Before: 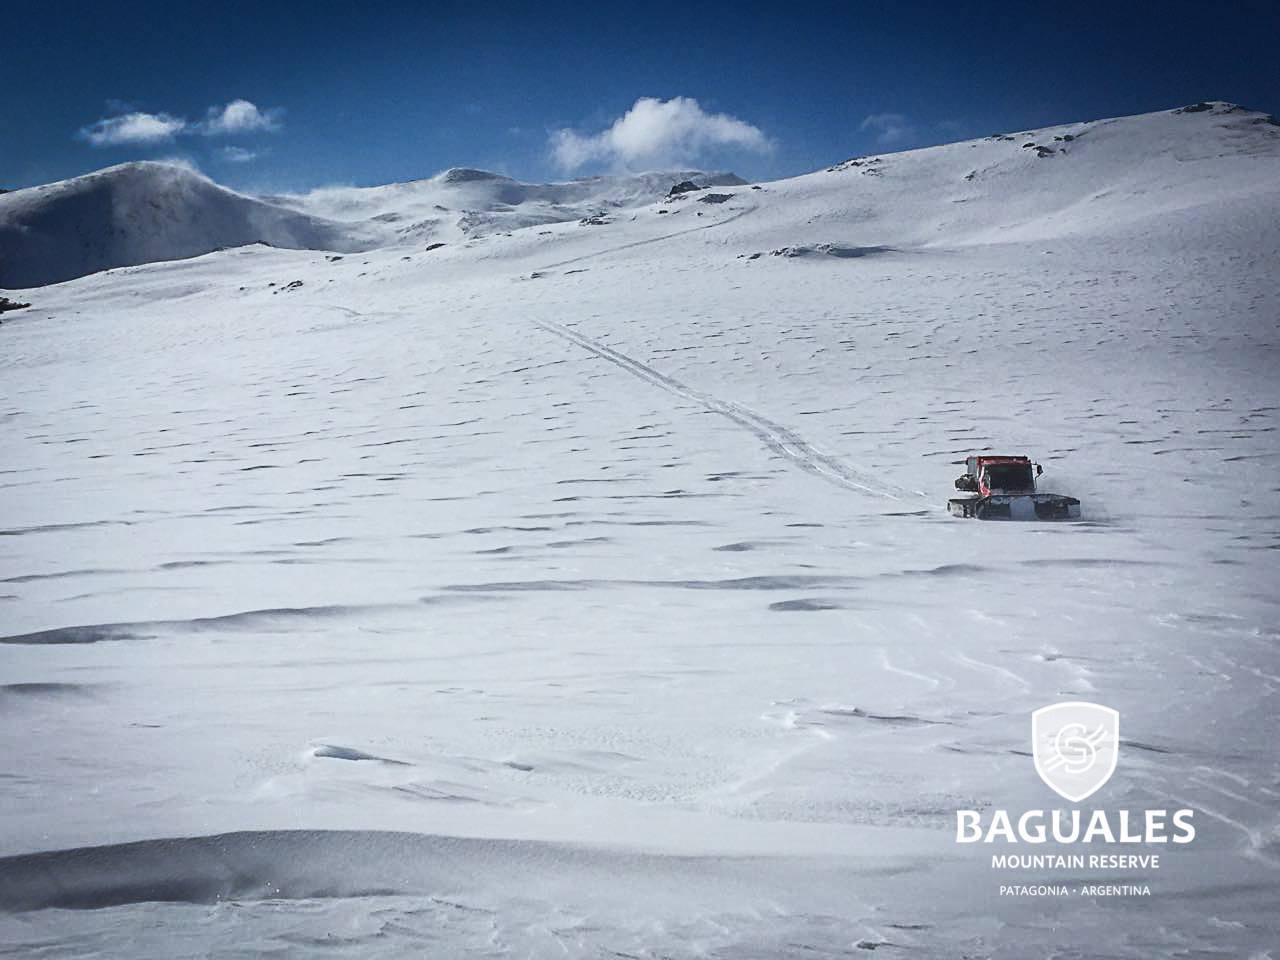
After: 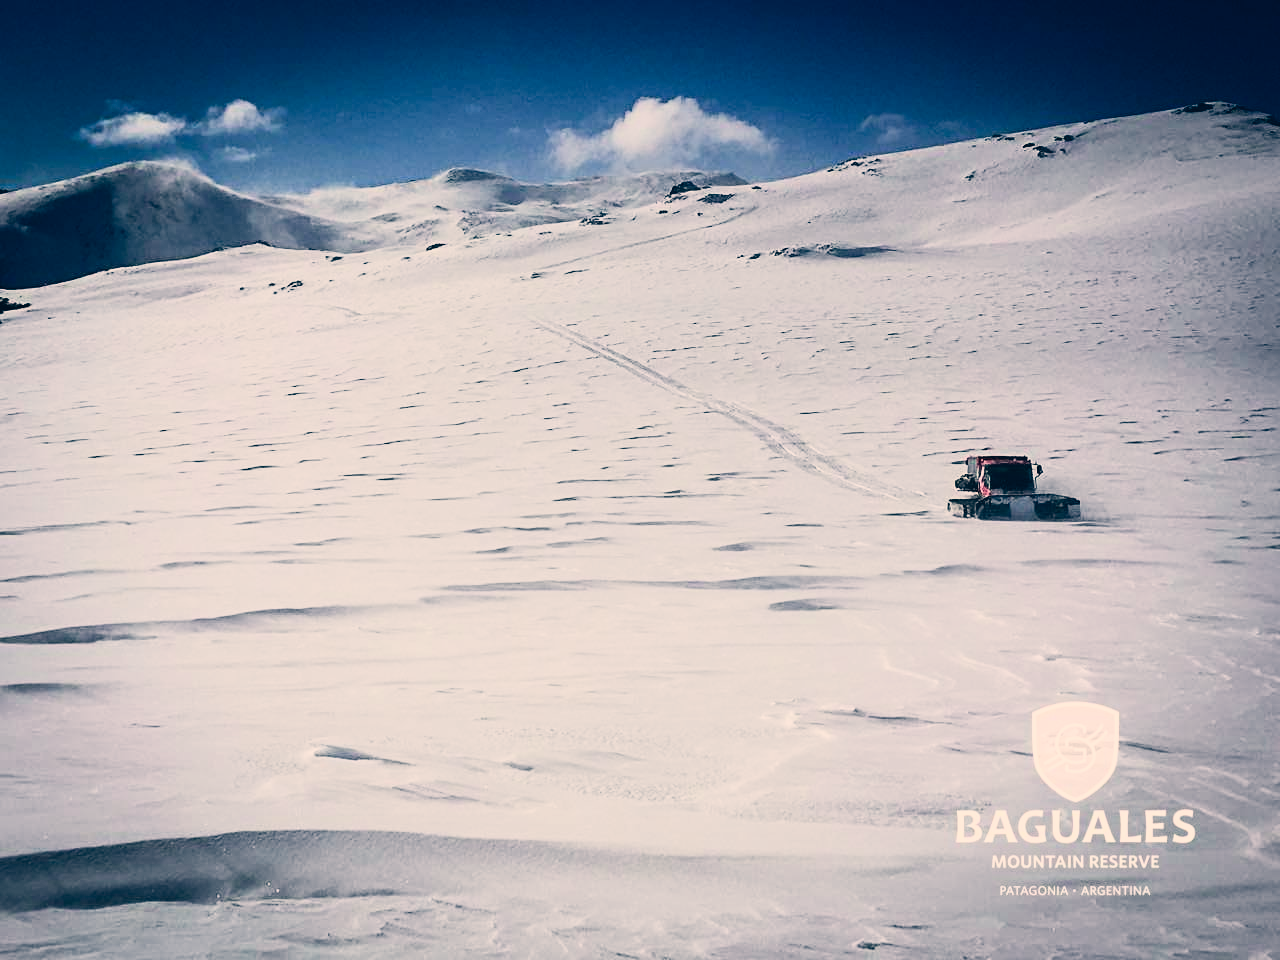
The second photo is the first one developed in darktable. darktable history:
contrast equalizer: octaves 7, y [[0.5, 0.5, 0.472, 0.5, 0.5, 0.5], [0.5 ×6], [0.5 ×6], [0 ×6], [0 ×6]], mix 0.163
filmic rgb: middle gray luminance 12.99%, black relative exposure -10.18 EV, white relative exposure 3.47 EV, threshold 5.98 EV, target black luminance 0%, hardness 5.76, latitude 44.9%, contrast 1.232, highlights saturation mix 5.57%, shadows ↔ highlights balance 27.33%, enable highlight reconstruction true
color correction: highlights a* 10.36, highlights b* 14.12, shadows a* -10.1, shadows b* -15.08
tone curve: curves: ch0 [(0, 0.01) (0.037, 0.032) (0.131, 0.108) (0.275, 0.258) (0.483, 0.512) (0.61, 0.661) (0.696, 0.742) (0.792, 0.834) (0.911, 0.936) (0.997, 0.995)]; ch1 [(0, 0) (0.308, 0.29) (0.425, 0.411) (0.503, 0.502) (0.529, 0.543) (0.683, 0.706) (0.746, 0.77) (1, 1)]; ch2 [(0, 0) (0.225, 0.214) (0.334, 0.339) (0.401, 0.415) (0.485, 0.487) (0.502, 0.502) (0.525, 0.523) (0.545, 0.552) (0.587, 0.61) (0.636, 0.654) (0.711, 0.729) (0.845, 0.855) (0.998, 0.977)], color space Lab, independent channels, preserve colors none
